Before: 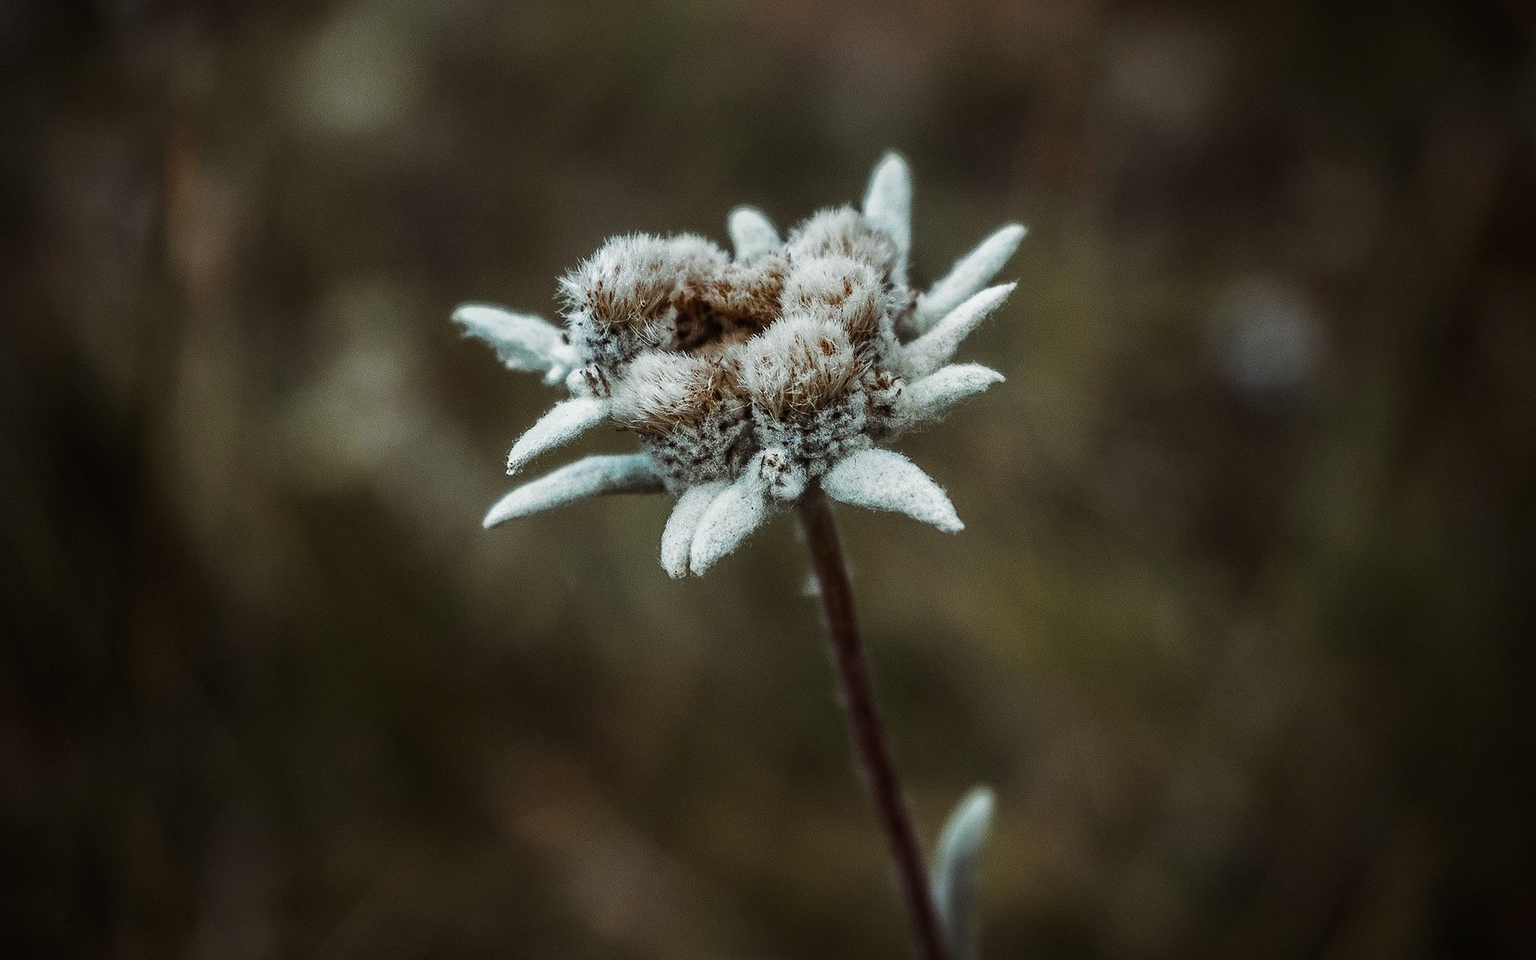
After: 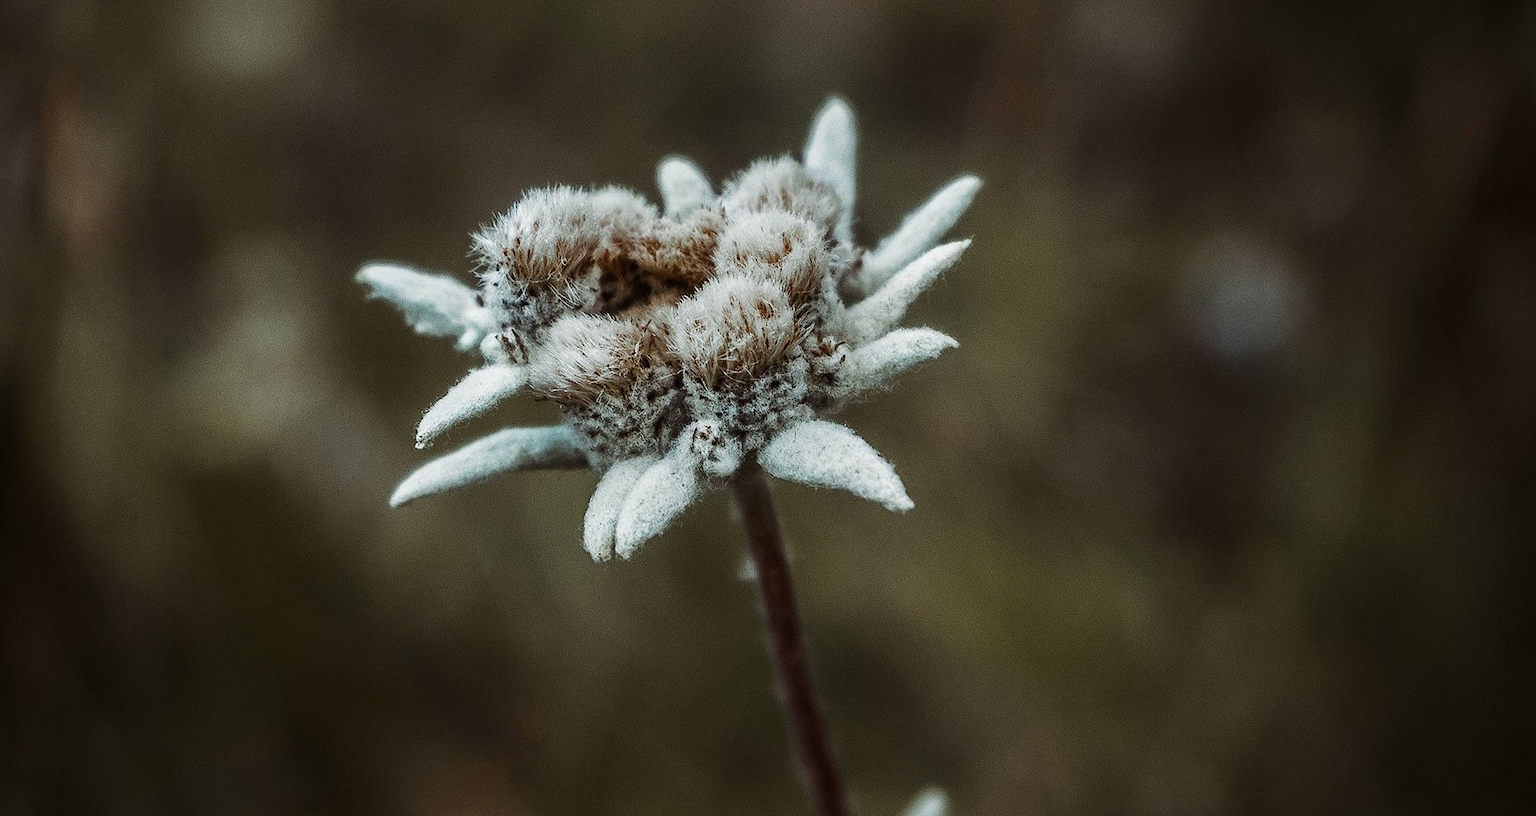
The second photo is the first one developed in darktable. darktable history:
crop: left 8.179%, top 6.62%, bottom 15.326%
